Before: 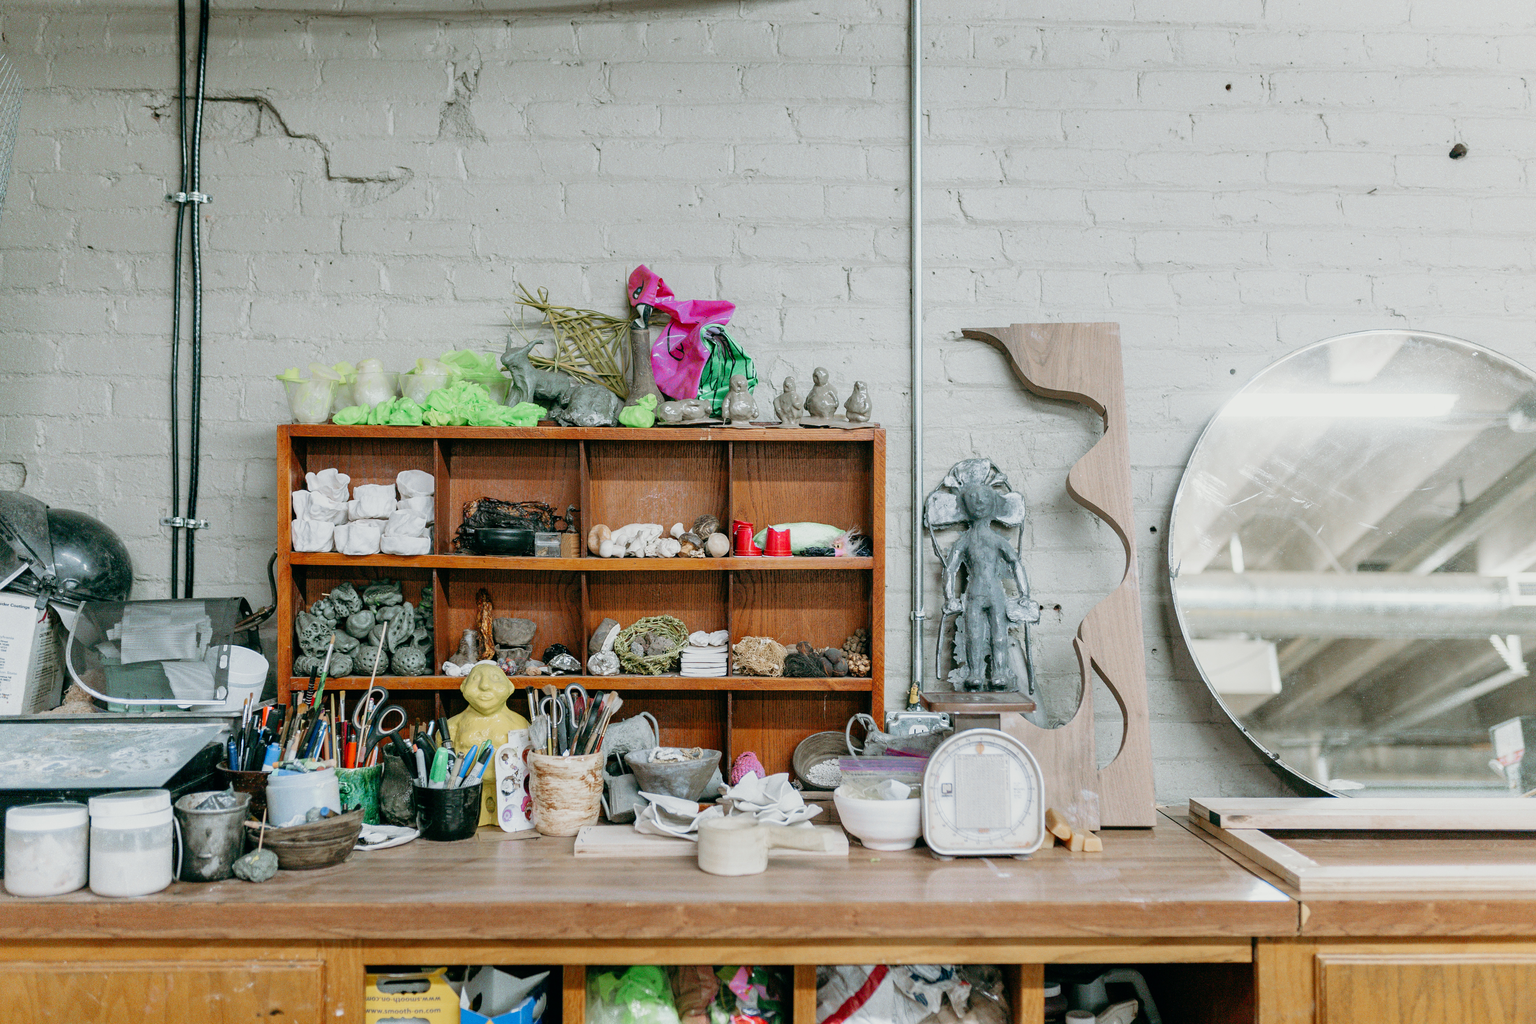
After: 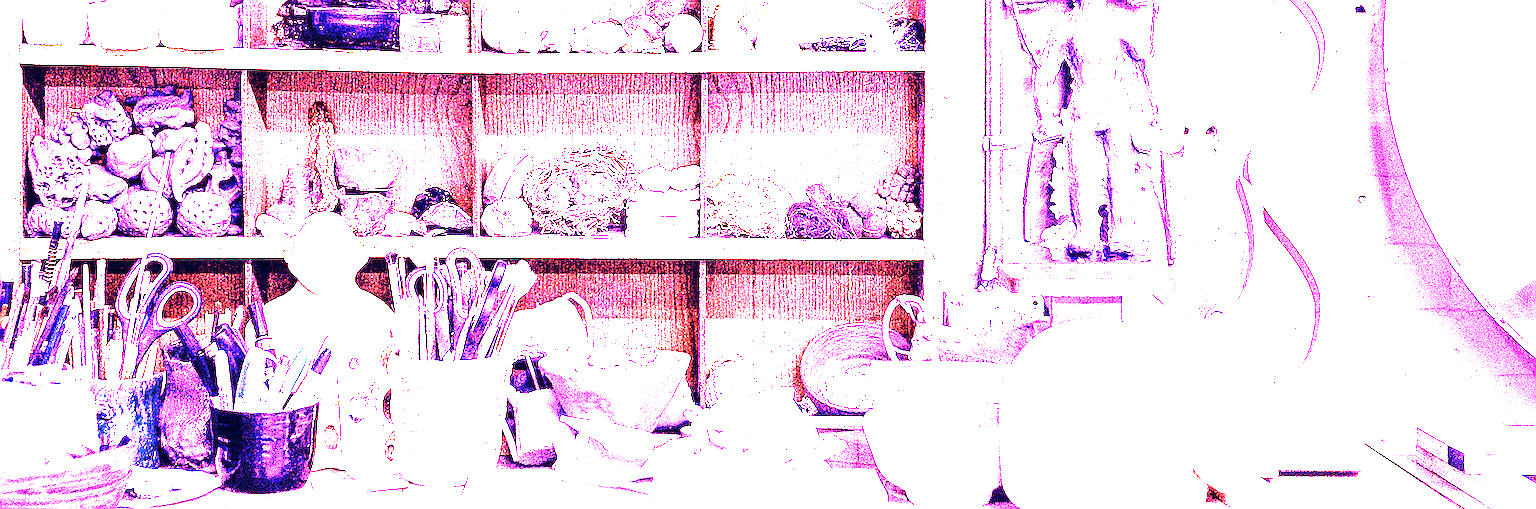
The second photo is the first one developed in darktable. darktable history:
exposure: exposure 0.3 EV, compensate highlight preservation false
white balance: red 8, blue 8
sharpen: amount 0.75
crop: left 18.091%, top 51.13%, right 17.525%, bottom 16.85%
color calibration: x 0.37, y 0.382, temperature 4313.32 K
